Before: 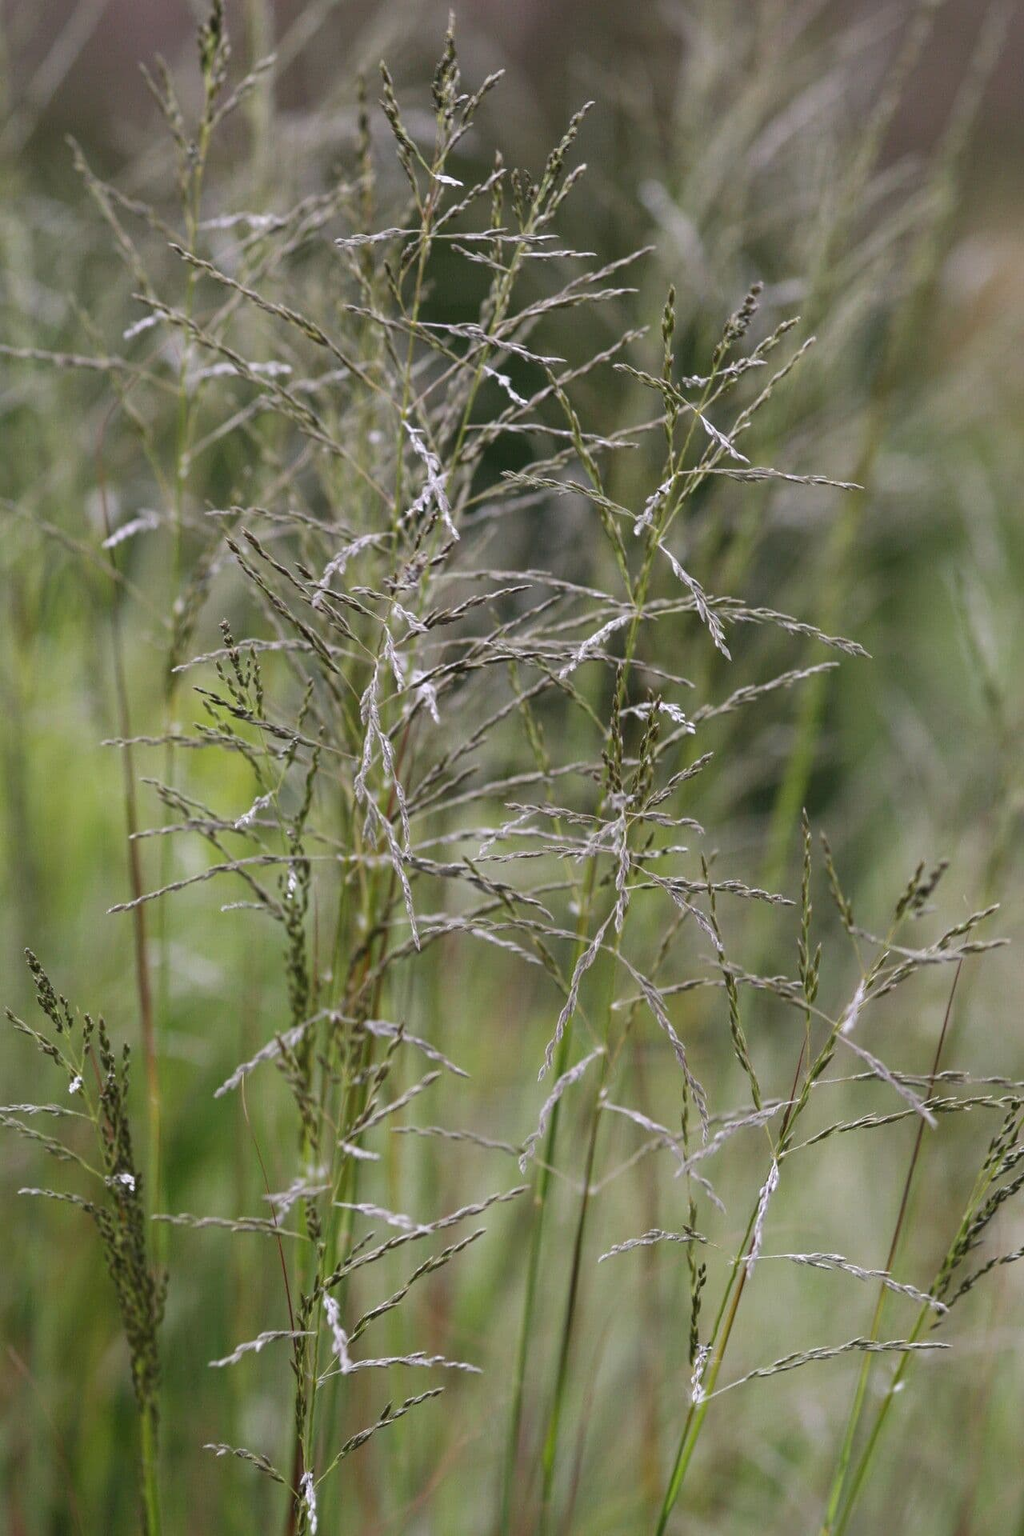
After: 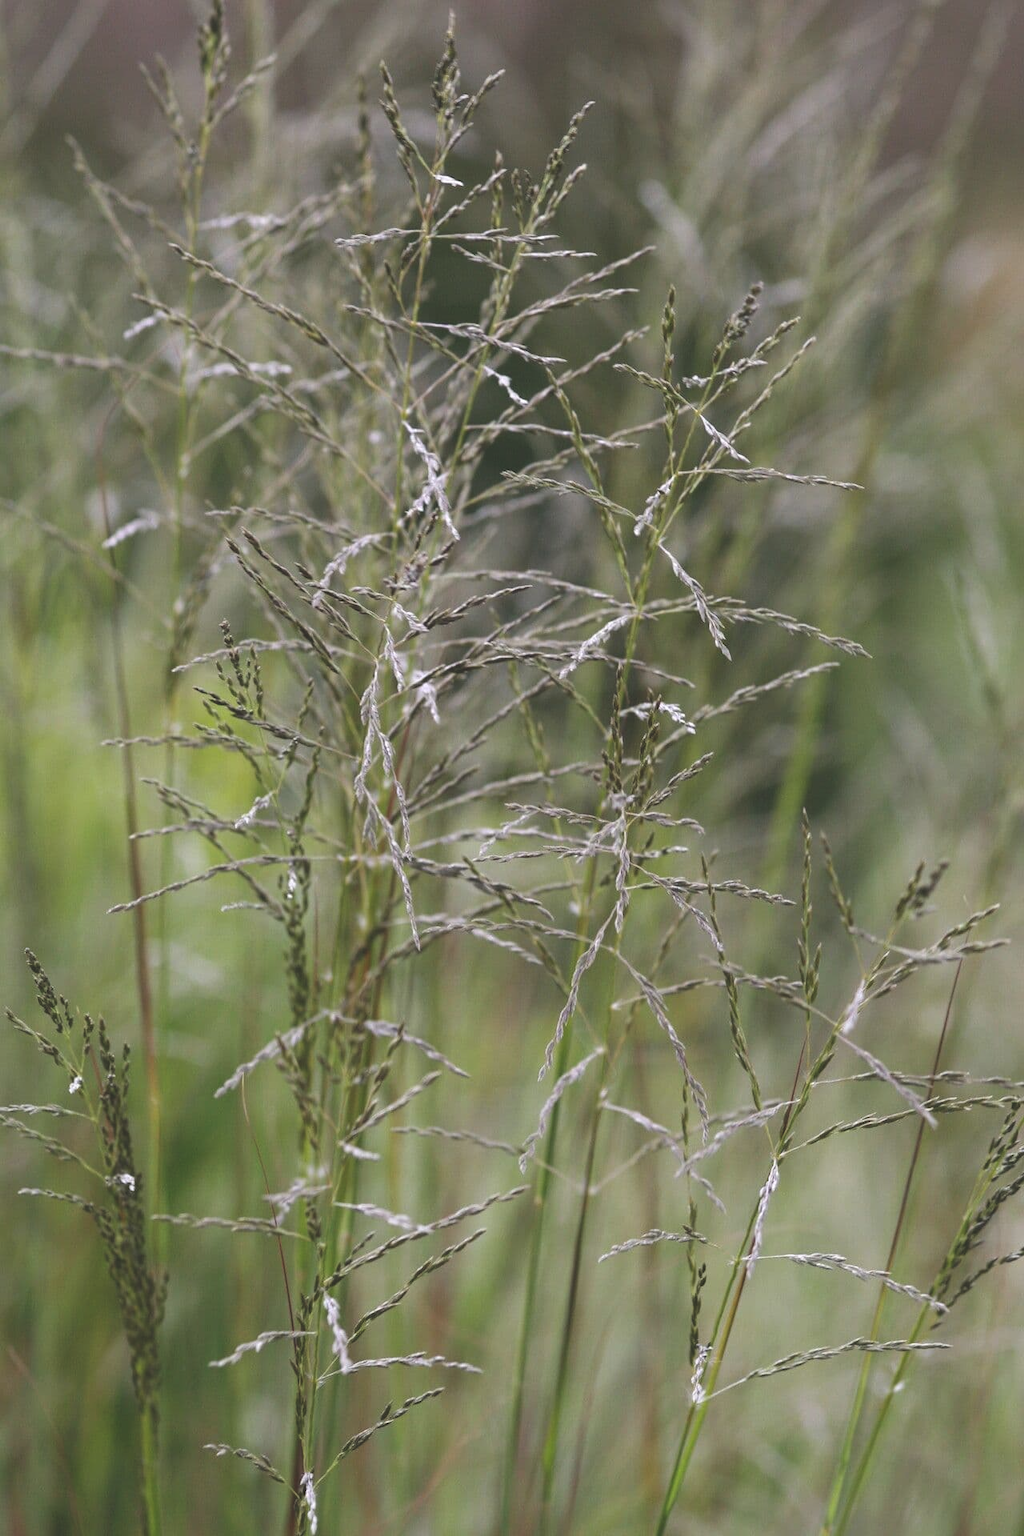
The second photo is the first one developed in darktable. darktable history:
color balance rgb: power › hue 60.57°, global offset › luminance 1.985%, perceptual saturation grading › global saturation -0.005%
